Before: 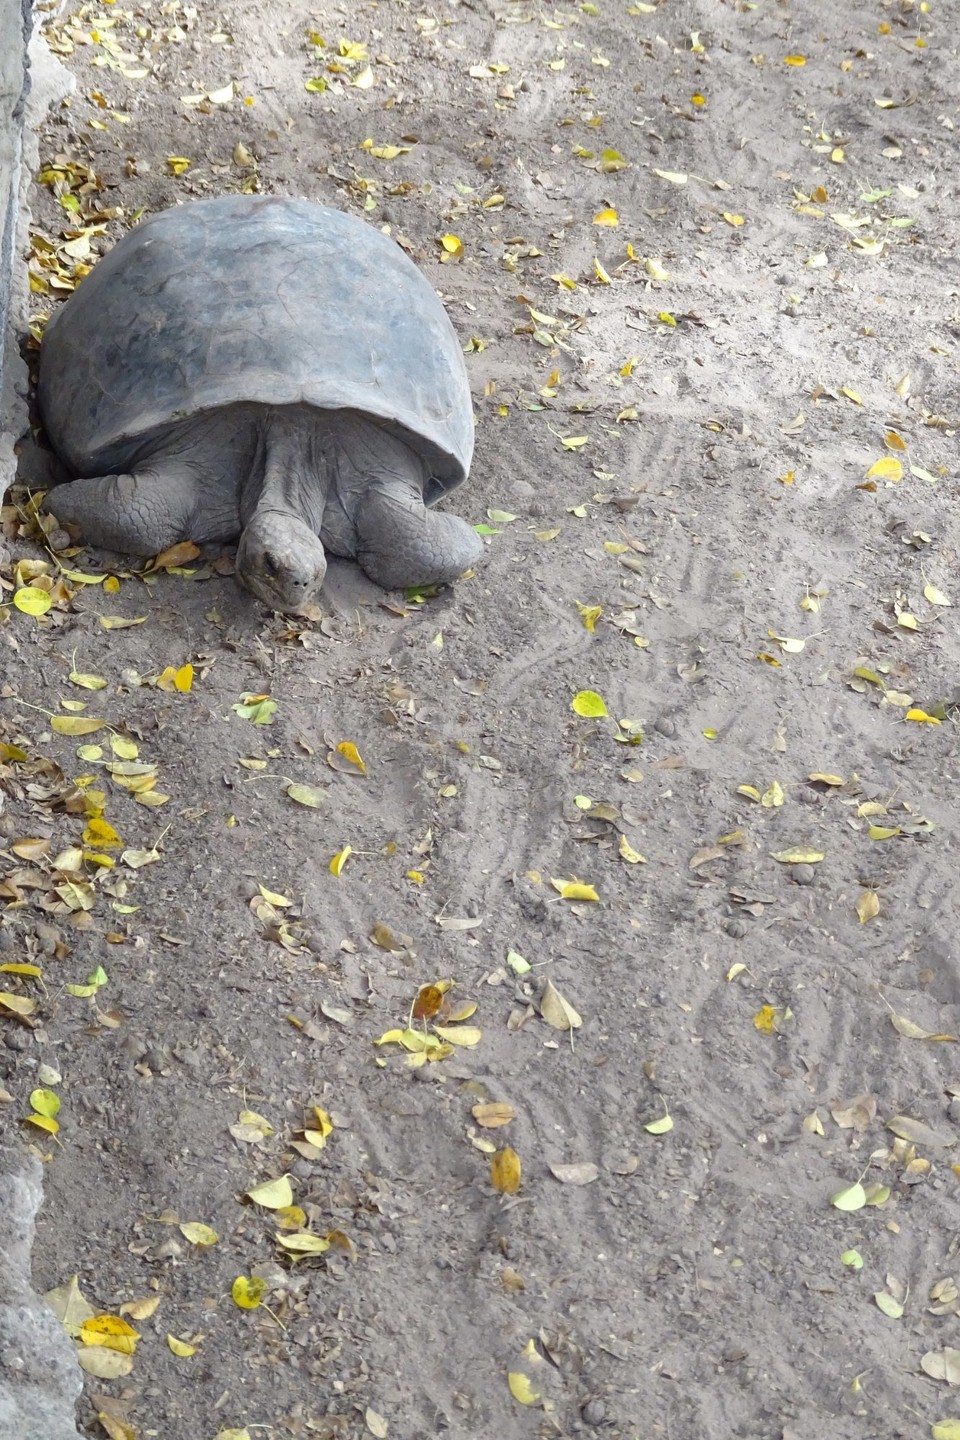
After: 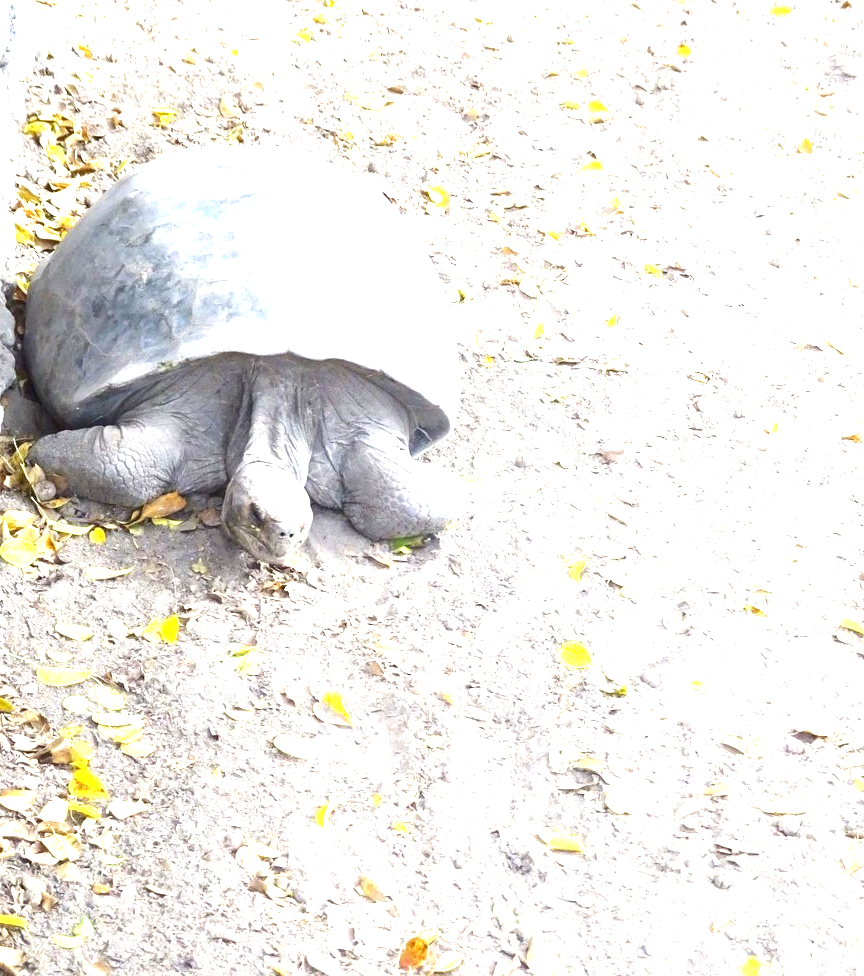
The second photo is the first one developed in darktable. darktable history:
crop: left 1.509%, top 3.452%, right 7.696%, bottom 28.452%
rotate and perspective: automatic cropping off
exposure: exposure 2.003 EV, compensate highlight preservation false
